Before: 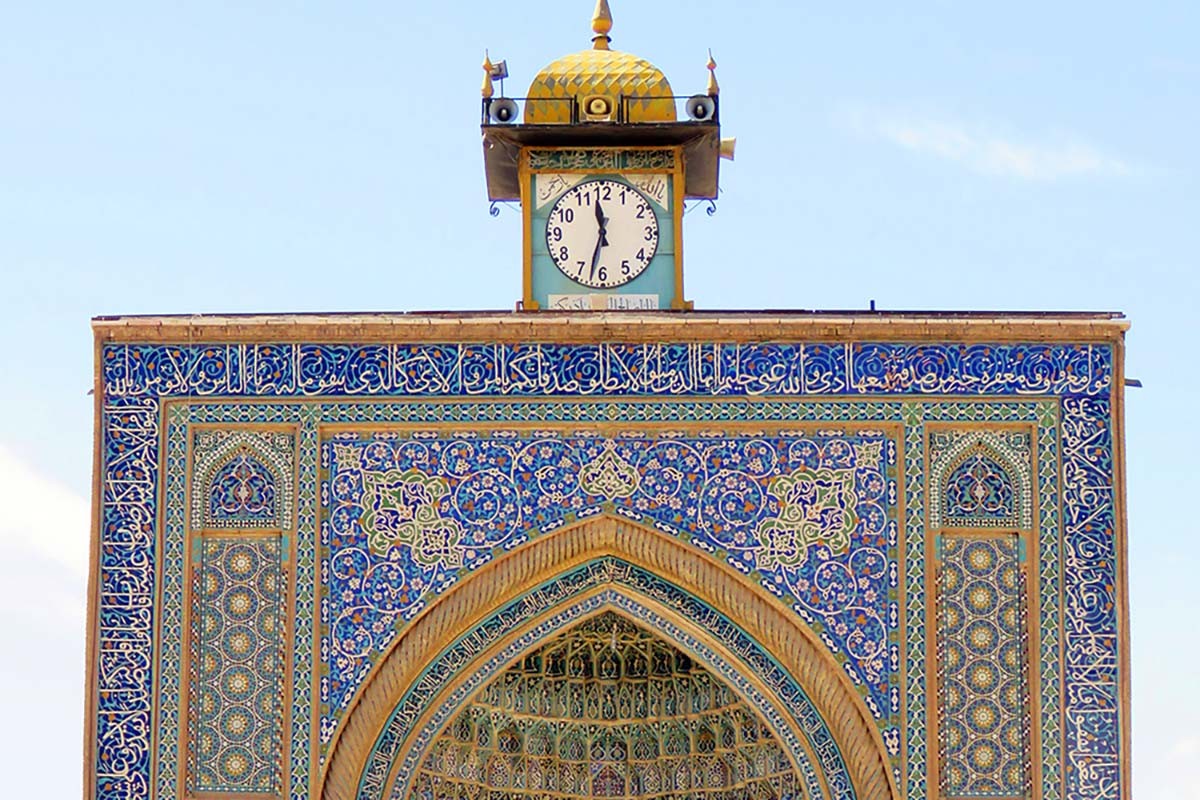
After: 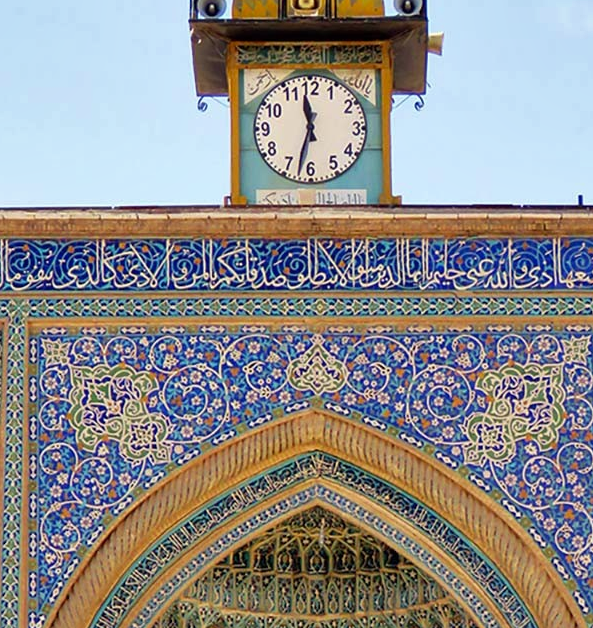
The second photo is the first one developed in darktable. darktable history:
shadows and highlights: low approximation 0.01, soften with gaussian
crop and rotate: angle 0.02°, left 24.353%, top 13.219%, right 26.156%, bottom 8.224%
